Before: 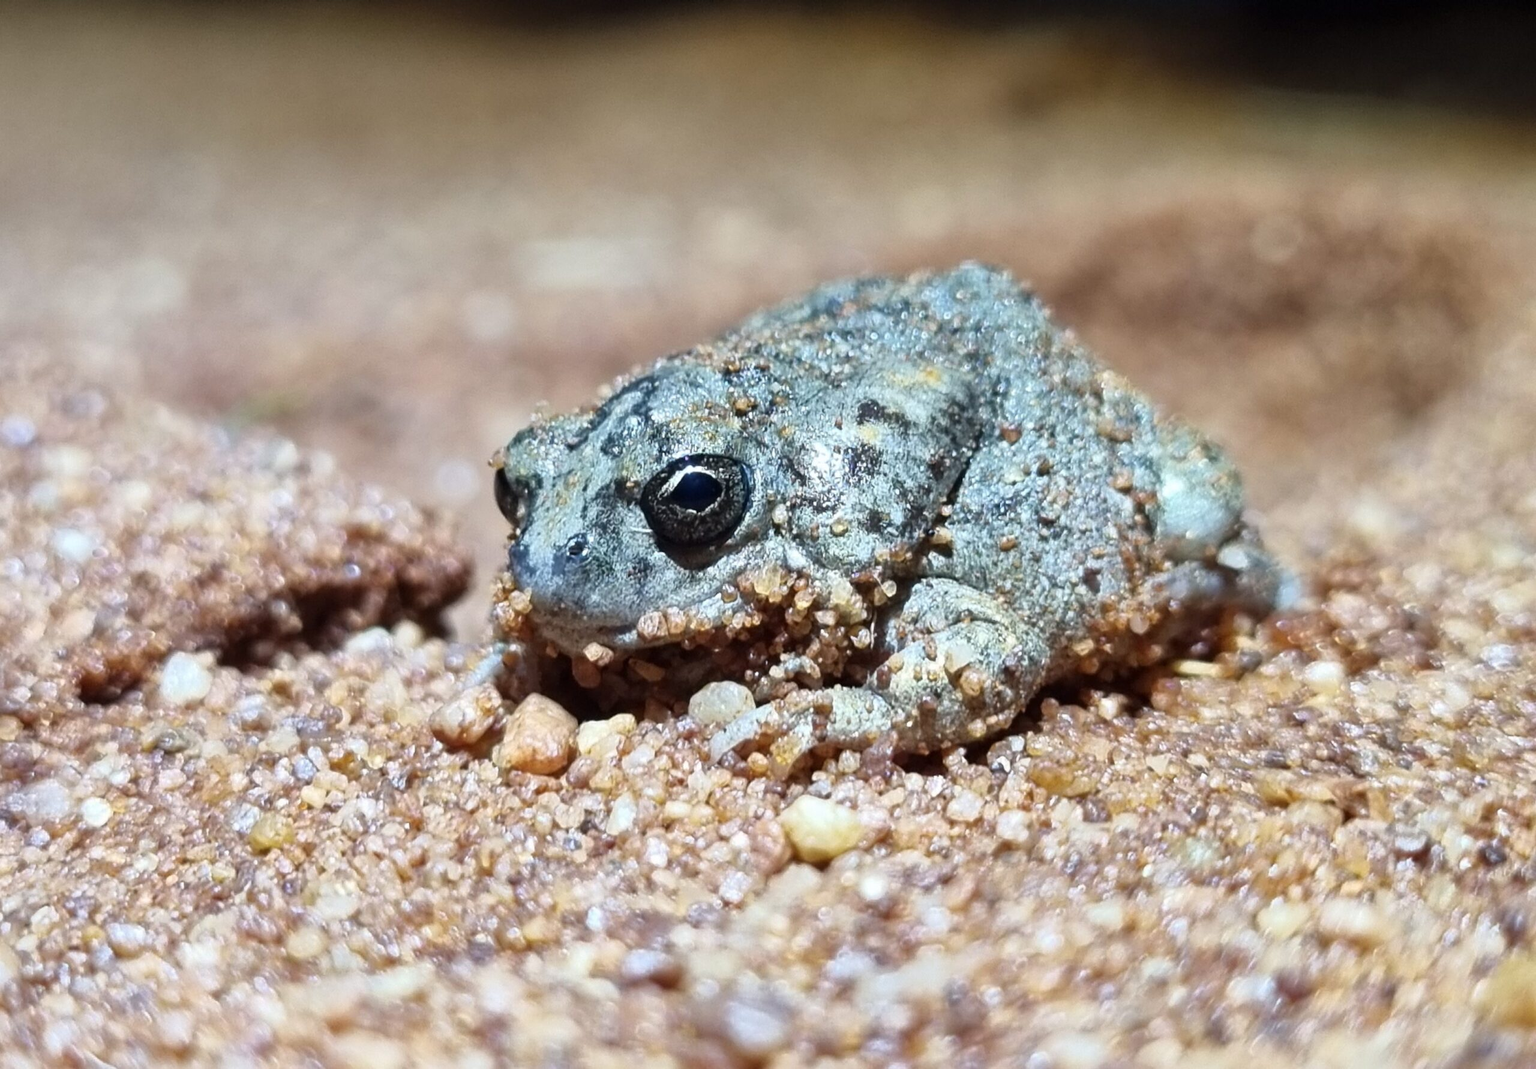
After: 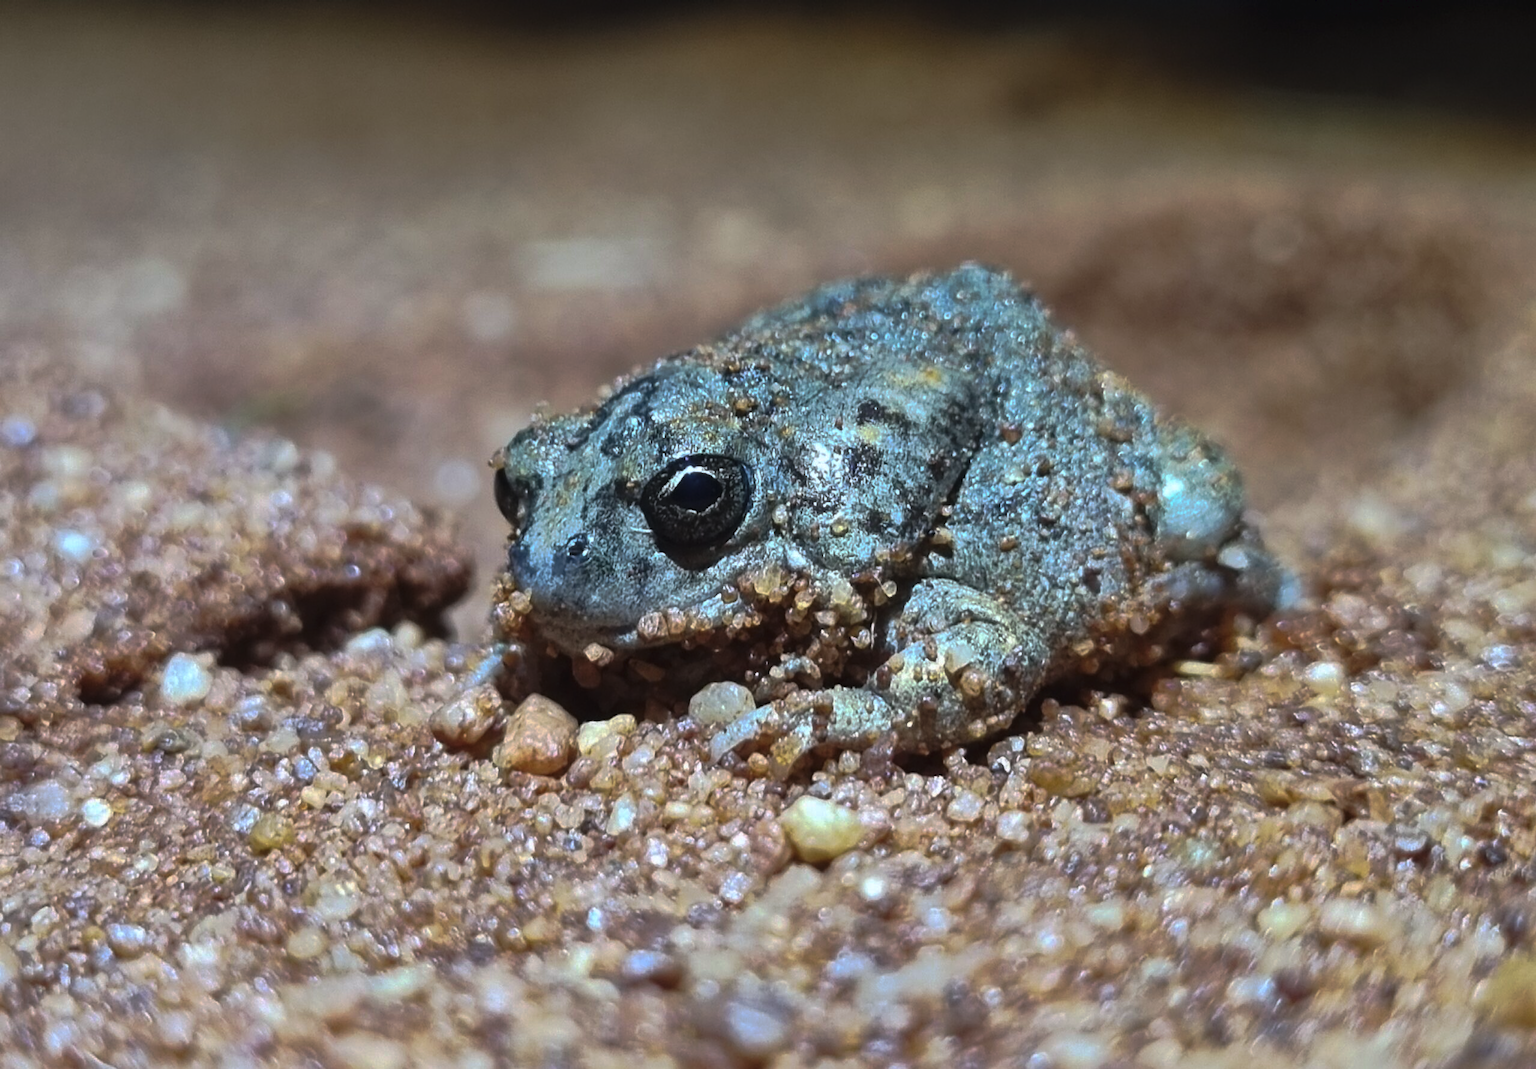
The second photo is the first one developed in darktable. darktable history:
white balance: red 0.988, blue 1.017
tone curve: curves: ch0 [(0, 0) (0.003, 0.029) (0.011, 0.034) (0.025, 0.044) (0.044, 0.057) (0.069, 0.07) (0.1, 0.084) (0.136, 0.104) (0.177, 0.127) (0.224, 0.156) (0.277, 0.192) (0.335, 0.236) (0.399, 0.284) (0.468, 0.339) (0.543, 0.393) (0.623, 0.454) (0.709, 0.541) (0.801, 0.65) (0.898, 0.766) (1, 1)], preserve colors none
